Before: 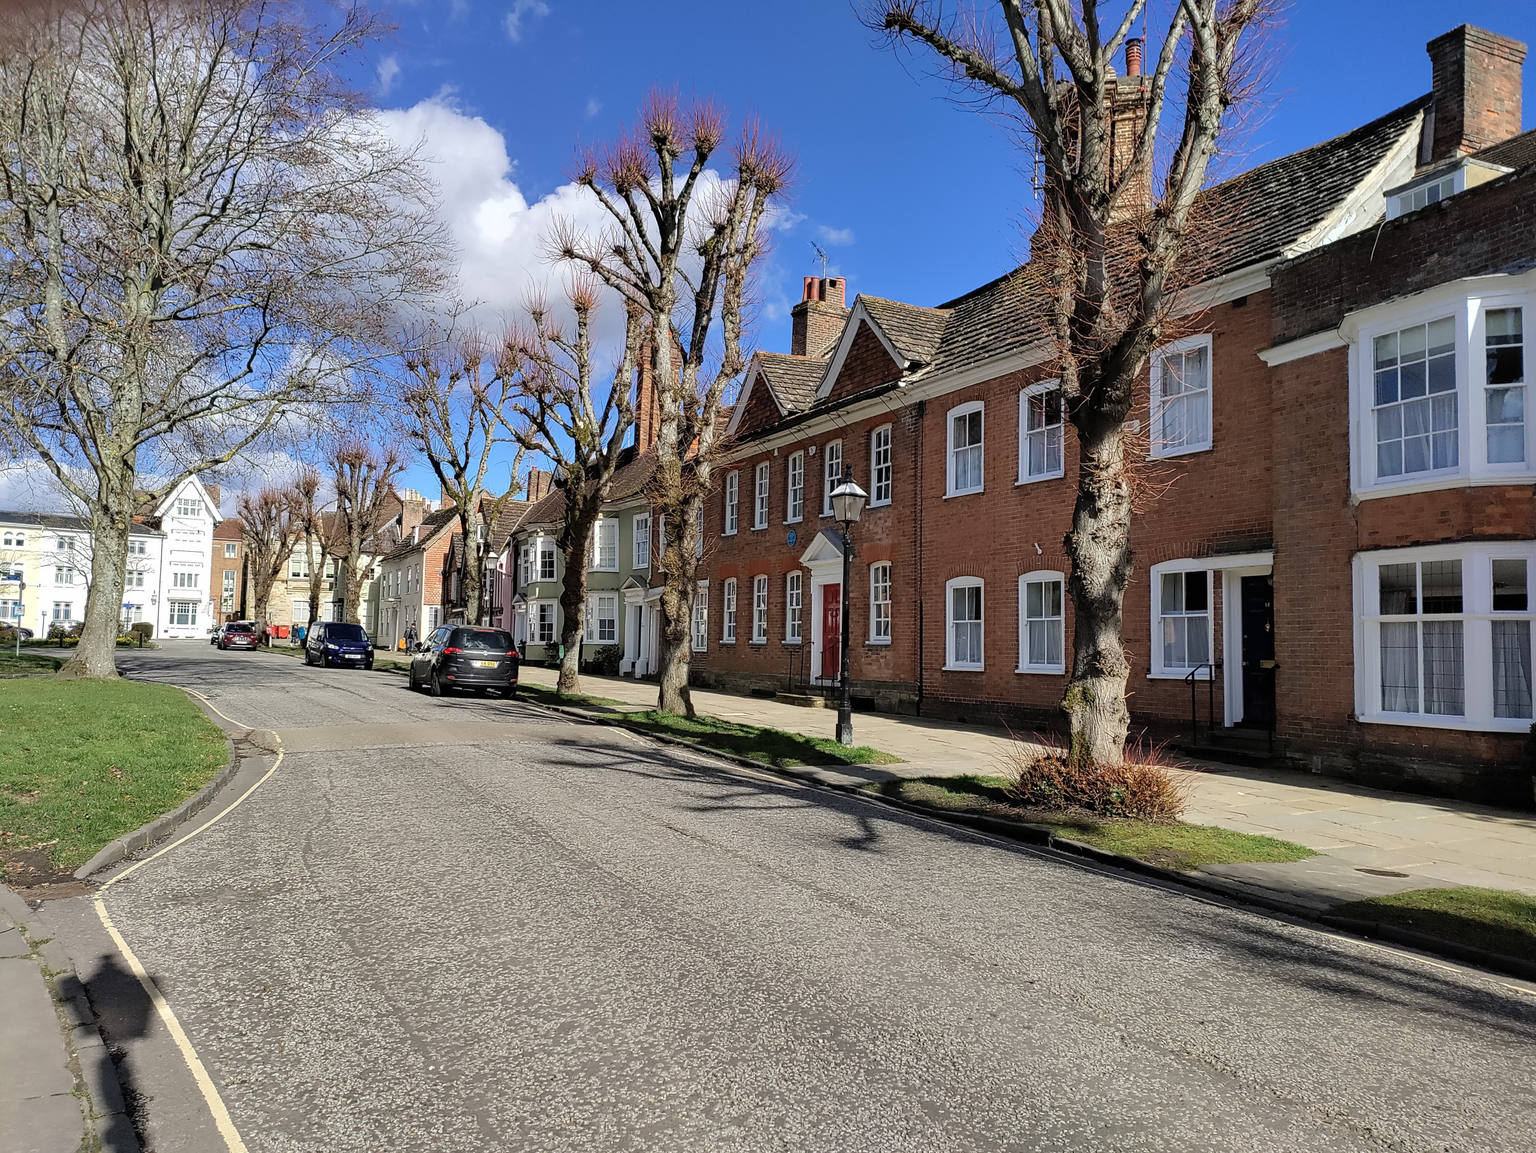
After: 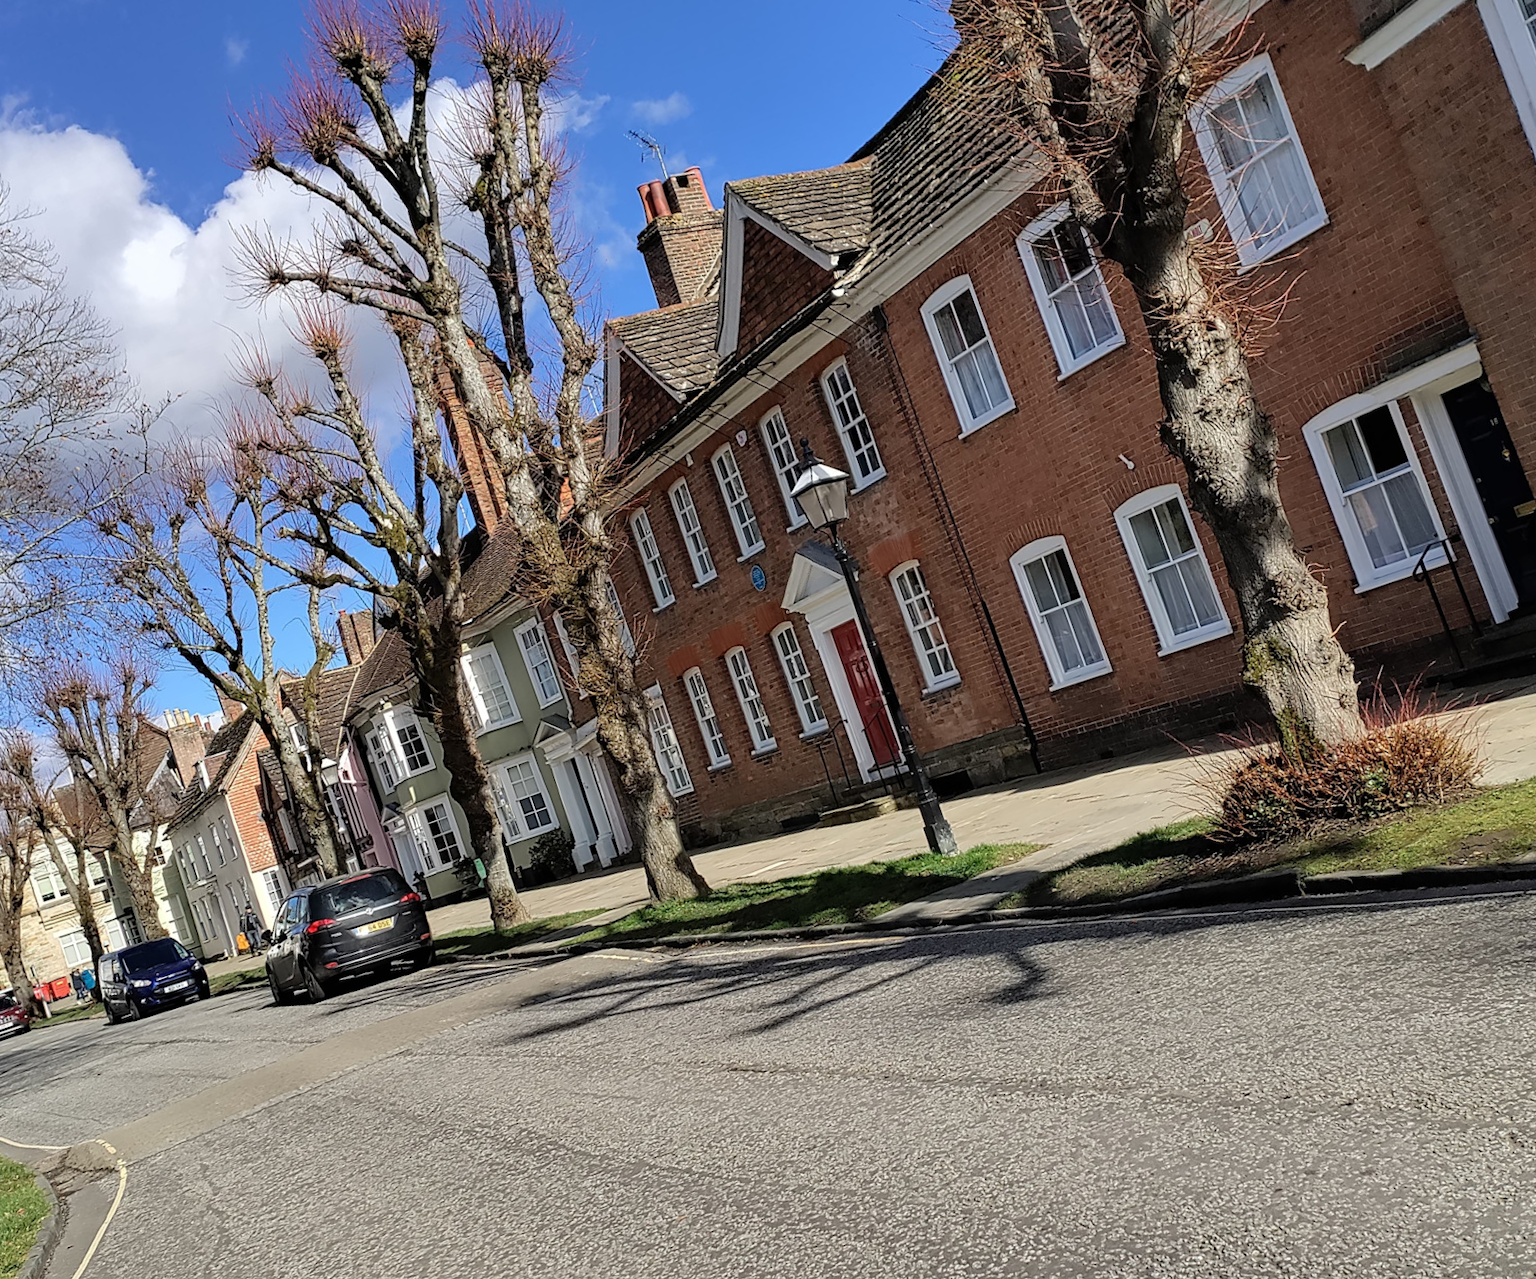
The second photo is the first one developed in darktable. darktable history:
crop and rotate: angle 19.98°, left 6.888%, right 4.016%, bottom 1.078%
